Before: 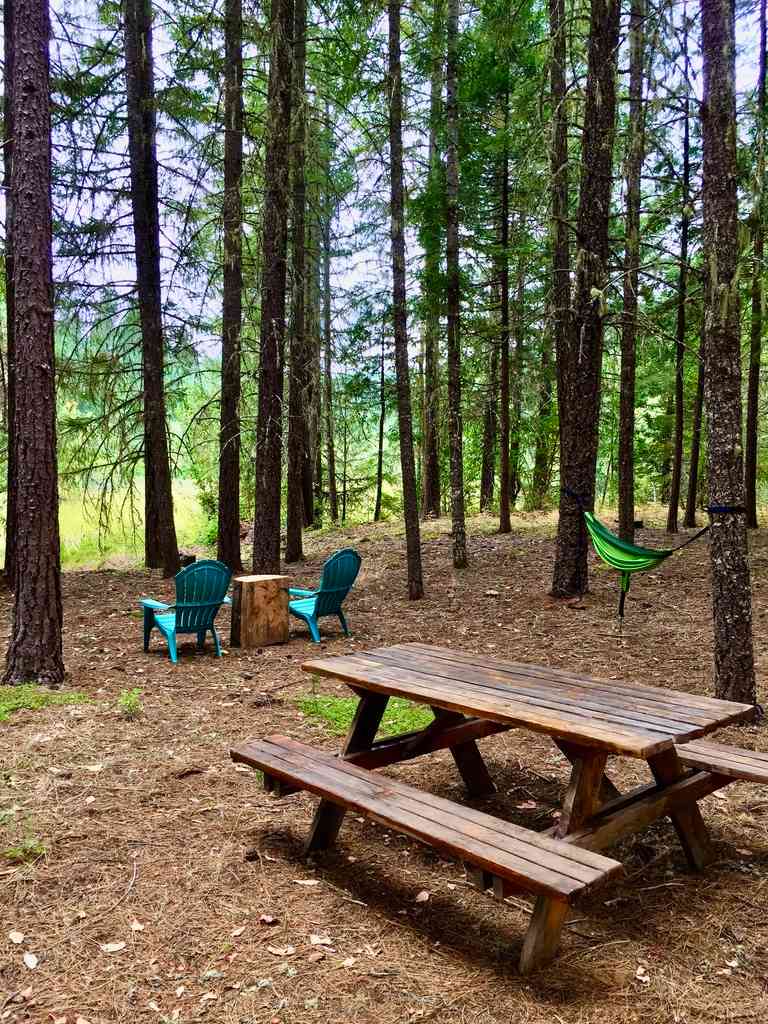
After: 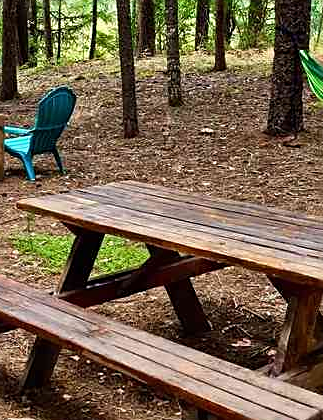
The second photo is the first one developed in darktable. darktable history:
sharpen: on, module defaults
crop: left 37.221%, top 45.169%, right 20.63%, bottom 13.777%
